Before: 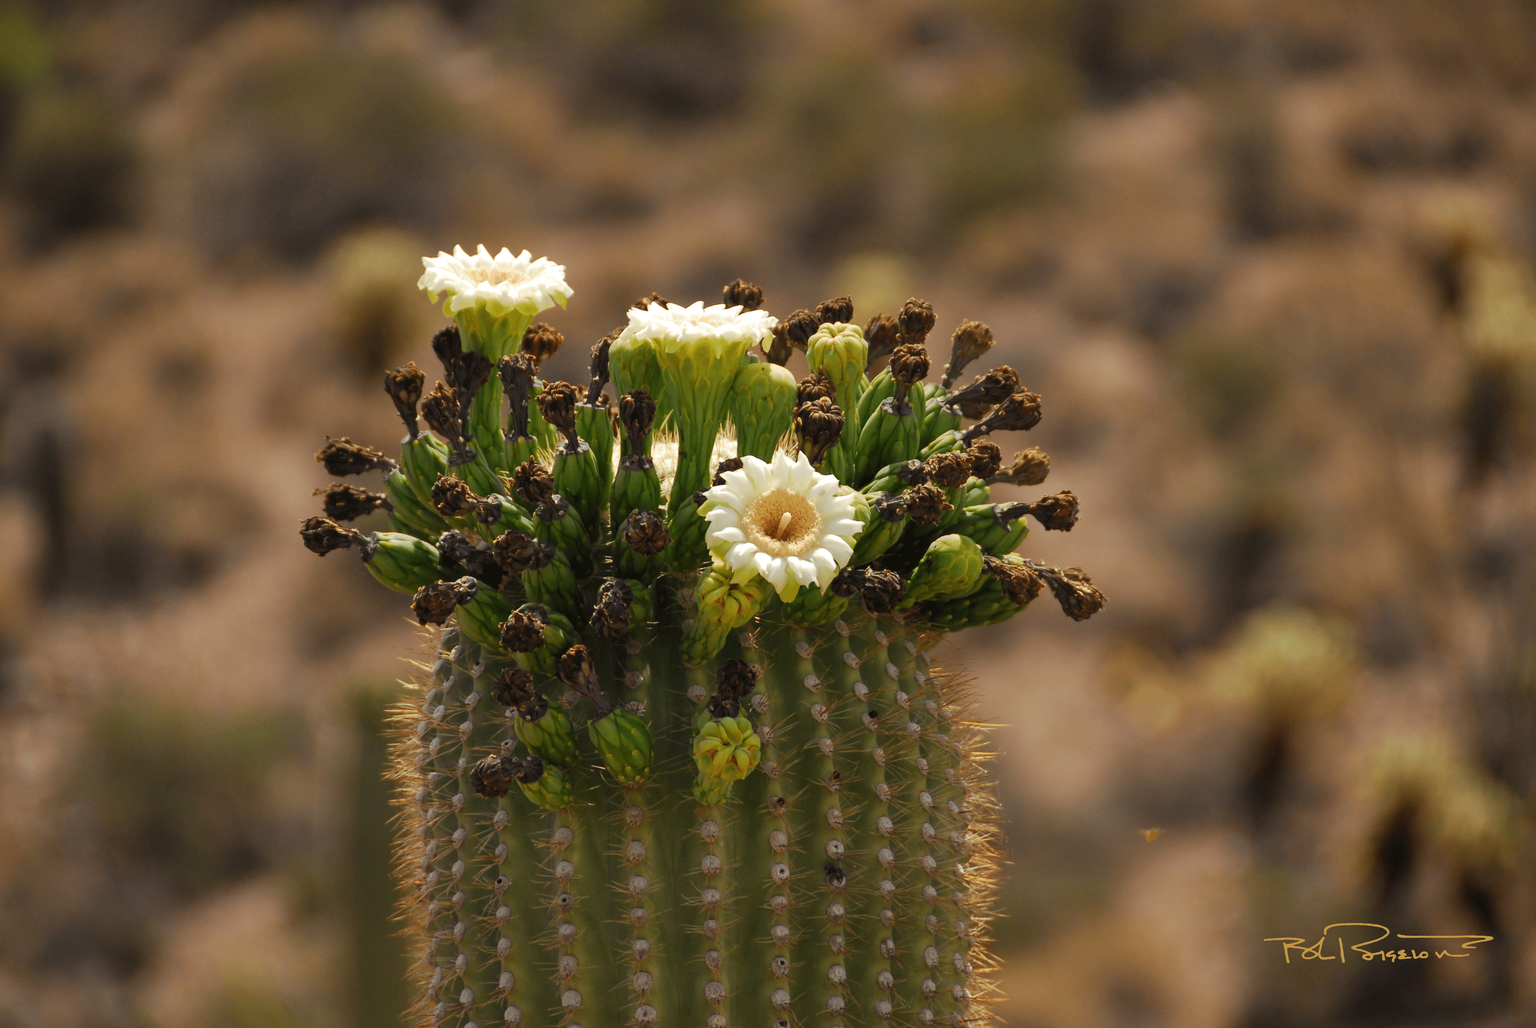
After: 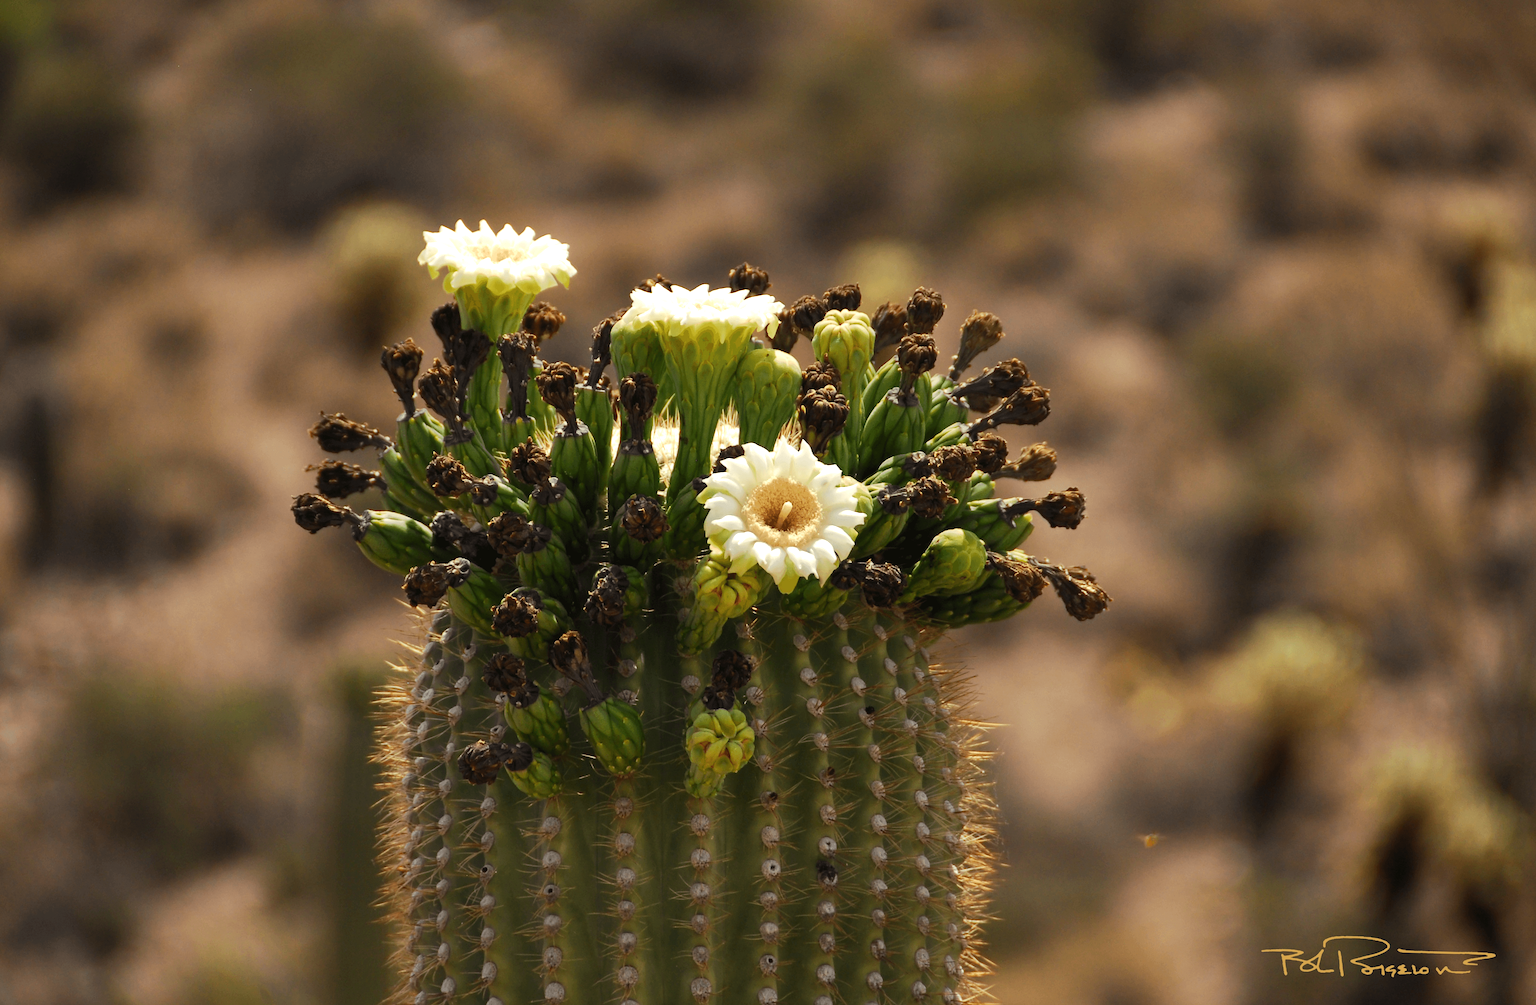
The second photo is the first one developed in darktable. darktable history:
rotate and perspective: rotation 1.57°, crop left 0.018, crop right 0.982, crop top 0.039, crop bottom 0.961
tone equalizer: -8 EV -0.417 EV, -7 EV -0.389 EV, -6 EV -0.333 EV, -5 EV -0.222 EV, -3 EV 0.222 EV, -2 EV 0.333 EV, -1 EV 0.389 EV, +0 EV 0.417 EV, edges refinement/feathering 500, mask exposure compensation -1.57 EV, preserve details no
